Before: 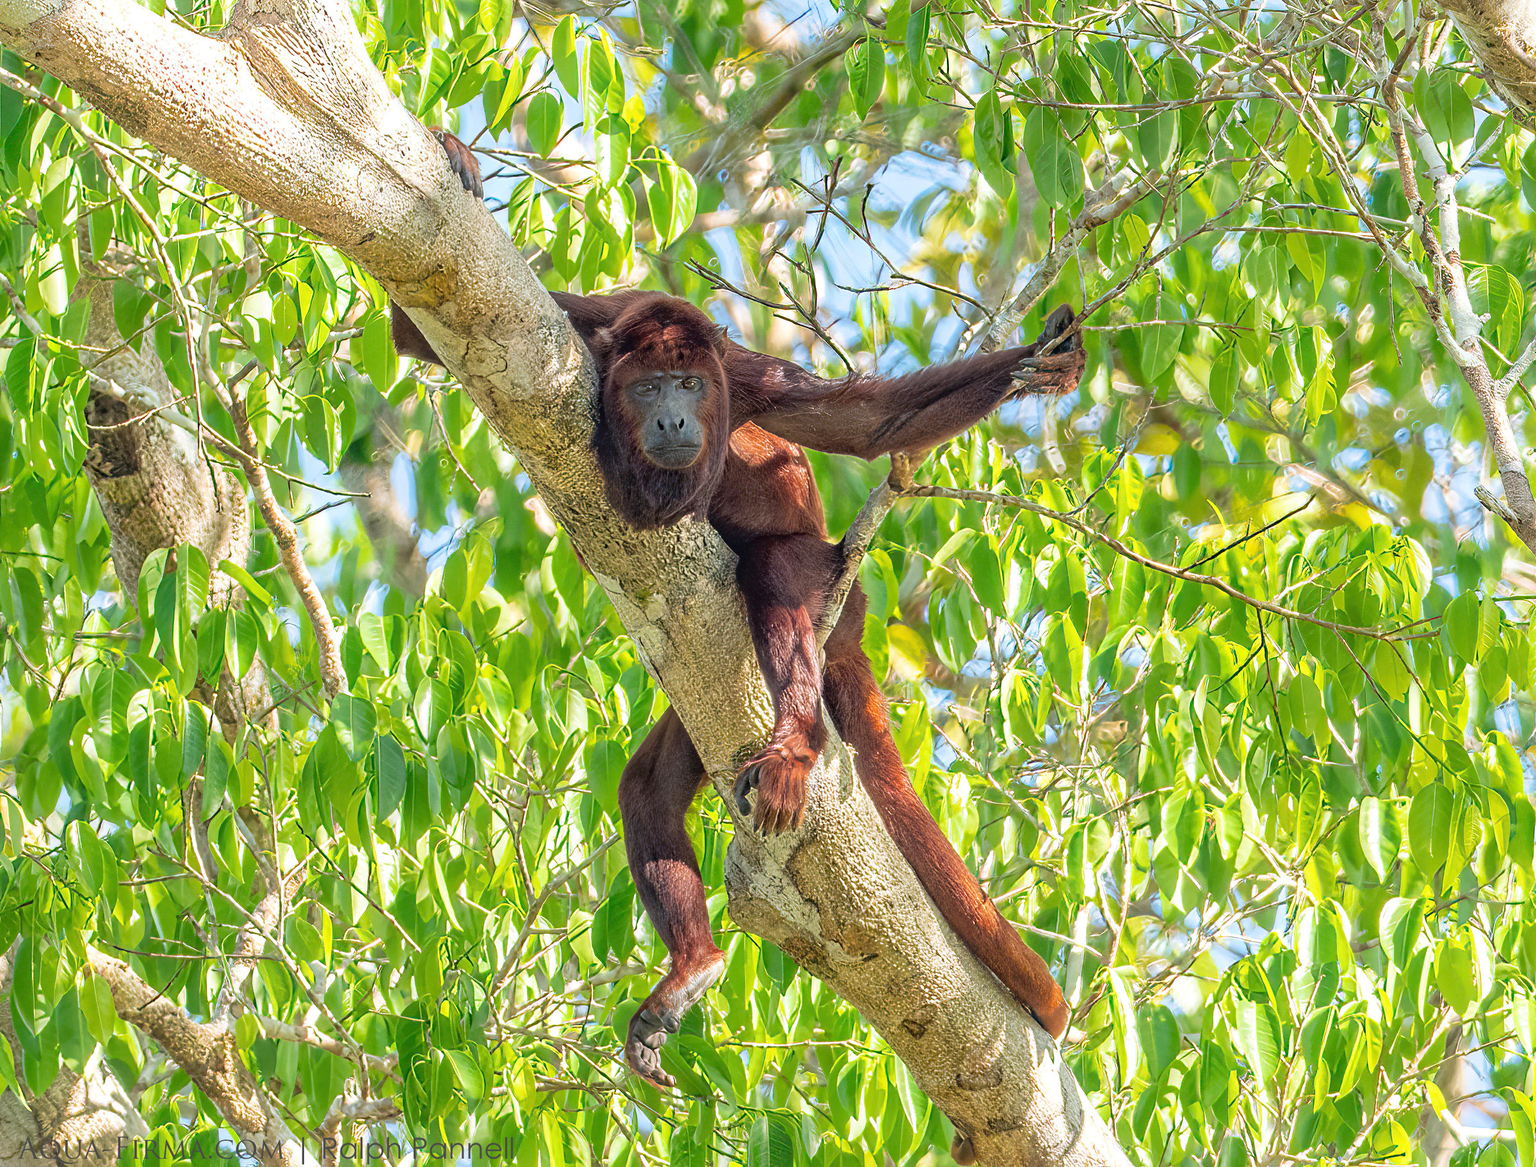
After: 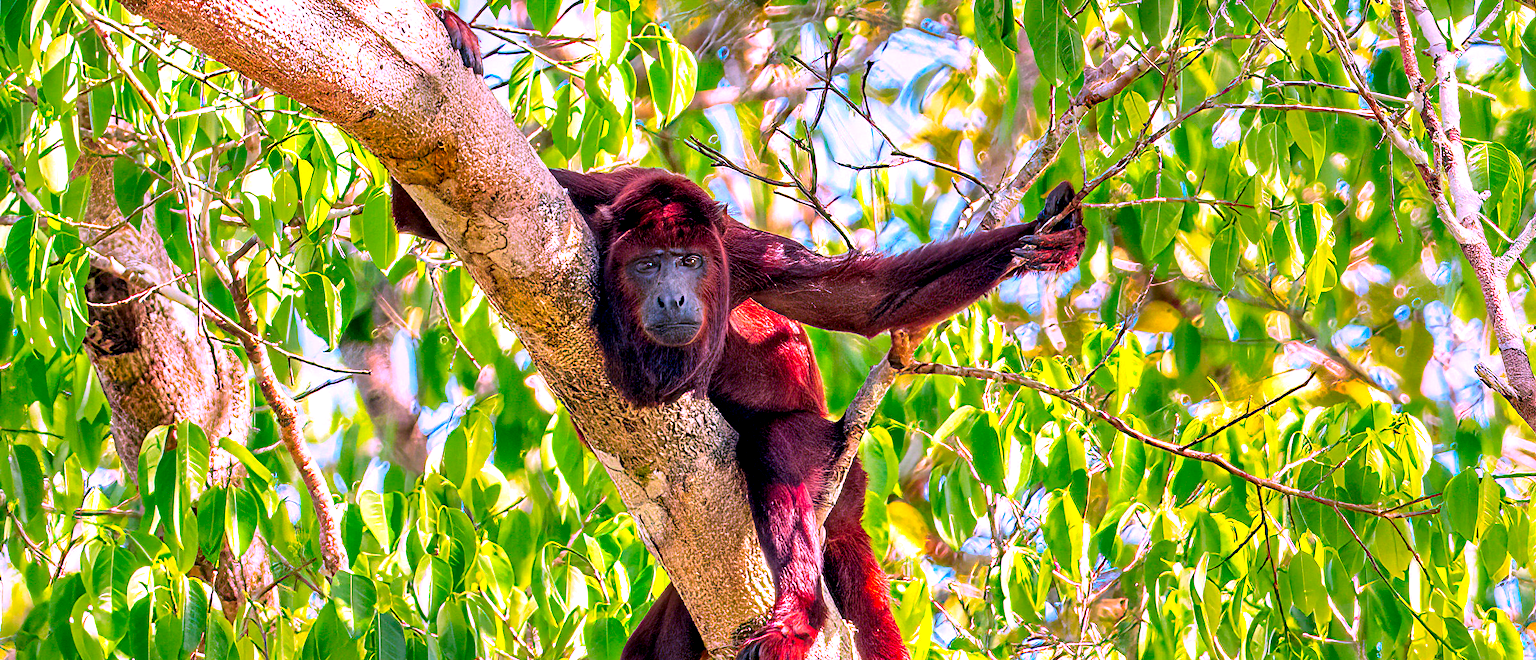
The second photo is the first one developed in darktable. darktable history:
color correction: highlights a* 19.24, highlights b* -11.79, saturation 1.65
crop and rotate: top 10.553%, bottom 32.805%
contrast equalizer: y [[0.6 ×6], [0.55 ×6], [0 ×6], [0 ×6], [0 ×6]]
